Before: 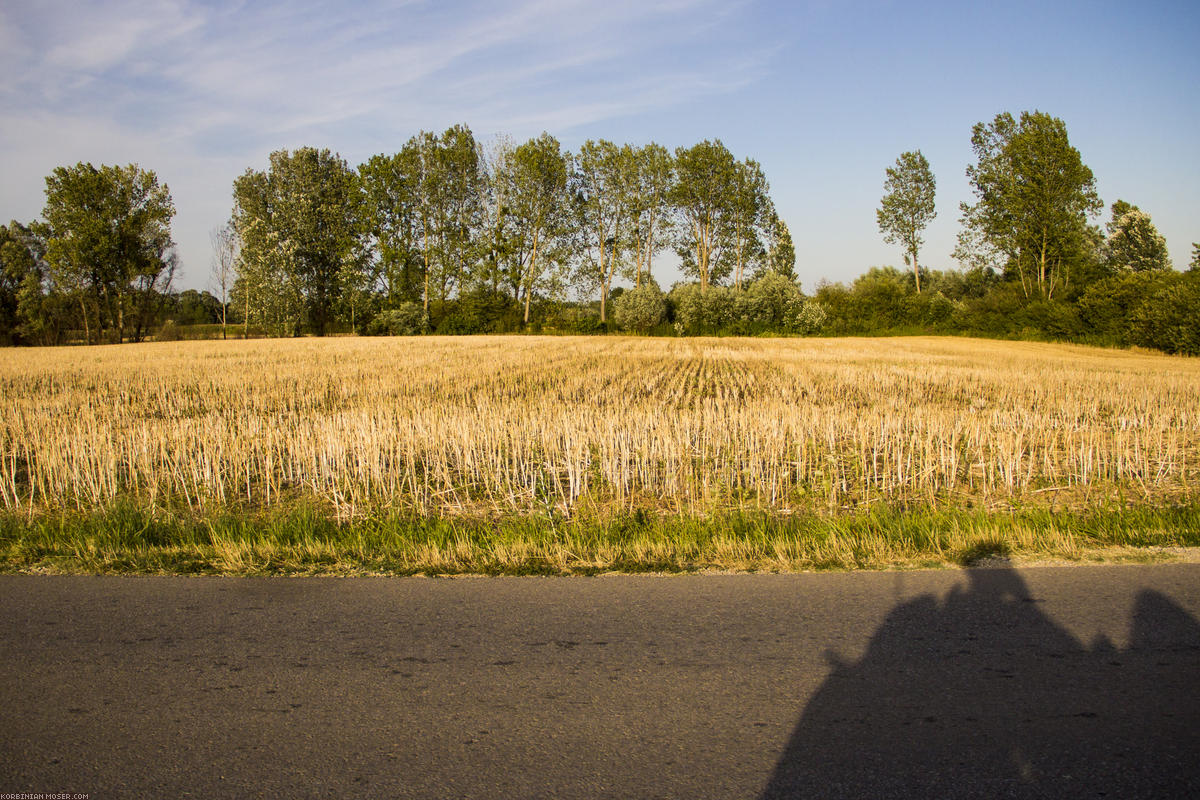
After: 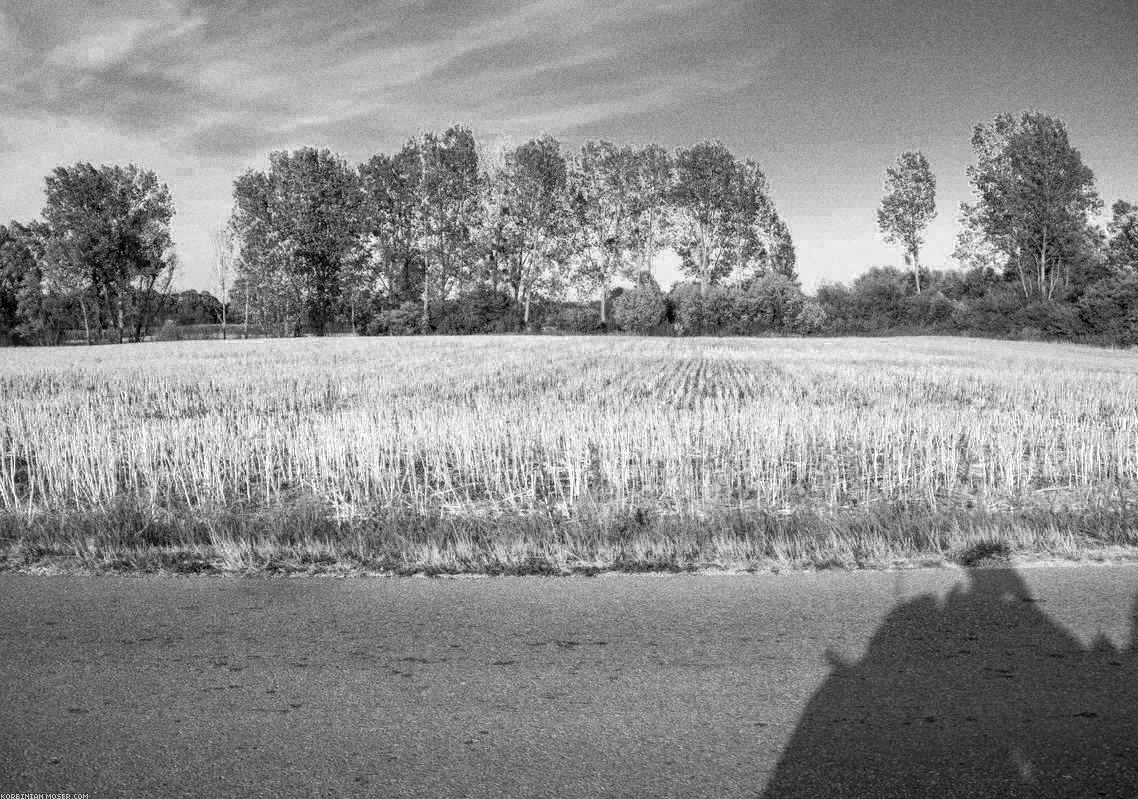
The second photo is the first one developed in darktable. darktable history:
contrast brightness saturation: brightness 0.28
grain: coarseness 0.09 ISO, strength 40%
tone equalizer: -8 EV -0.417 EV, -7 EV -0.389 EV, -6 EV -0.333 EV, -5 EV -0.222 EV, -3 EV 0.222 EV, -2 EV 0.333 EV, -1 EV 0.389 EV, +0 EV 0.417 EV, edges refinement/feathering 500, mask exposure compensation -1.57 EV, preserve details no
exposure: compensate highlight preservation false
color zones: curves: ch0 [(0, 0.553) (0.123, 0.58) (0.23, 0.419) (0.468, 0.155) (0.605, 0.132) (0.723, 0.063) (0.833, 0.172) (0.921, 0.468)]; ch1 [(0.025, 0.645) (0.229, 0.584) (0.326, 0.551) (0.537, 0.446) (0.599, 0.911) (0.708, 1) (0.805, 0.944)]; ch2 [(0.086, 0.468) (0.254, 0.464) (0.638, 0.564) (0.702, 0.592) (0.768, 0.564)]
monochrome: a 32, b 64, size 2.3
crop and rotate: right 5.167%
local contrast: on, module defaults
